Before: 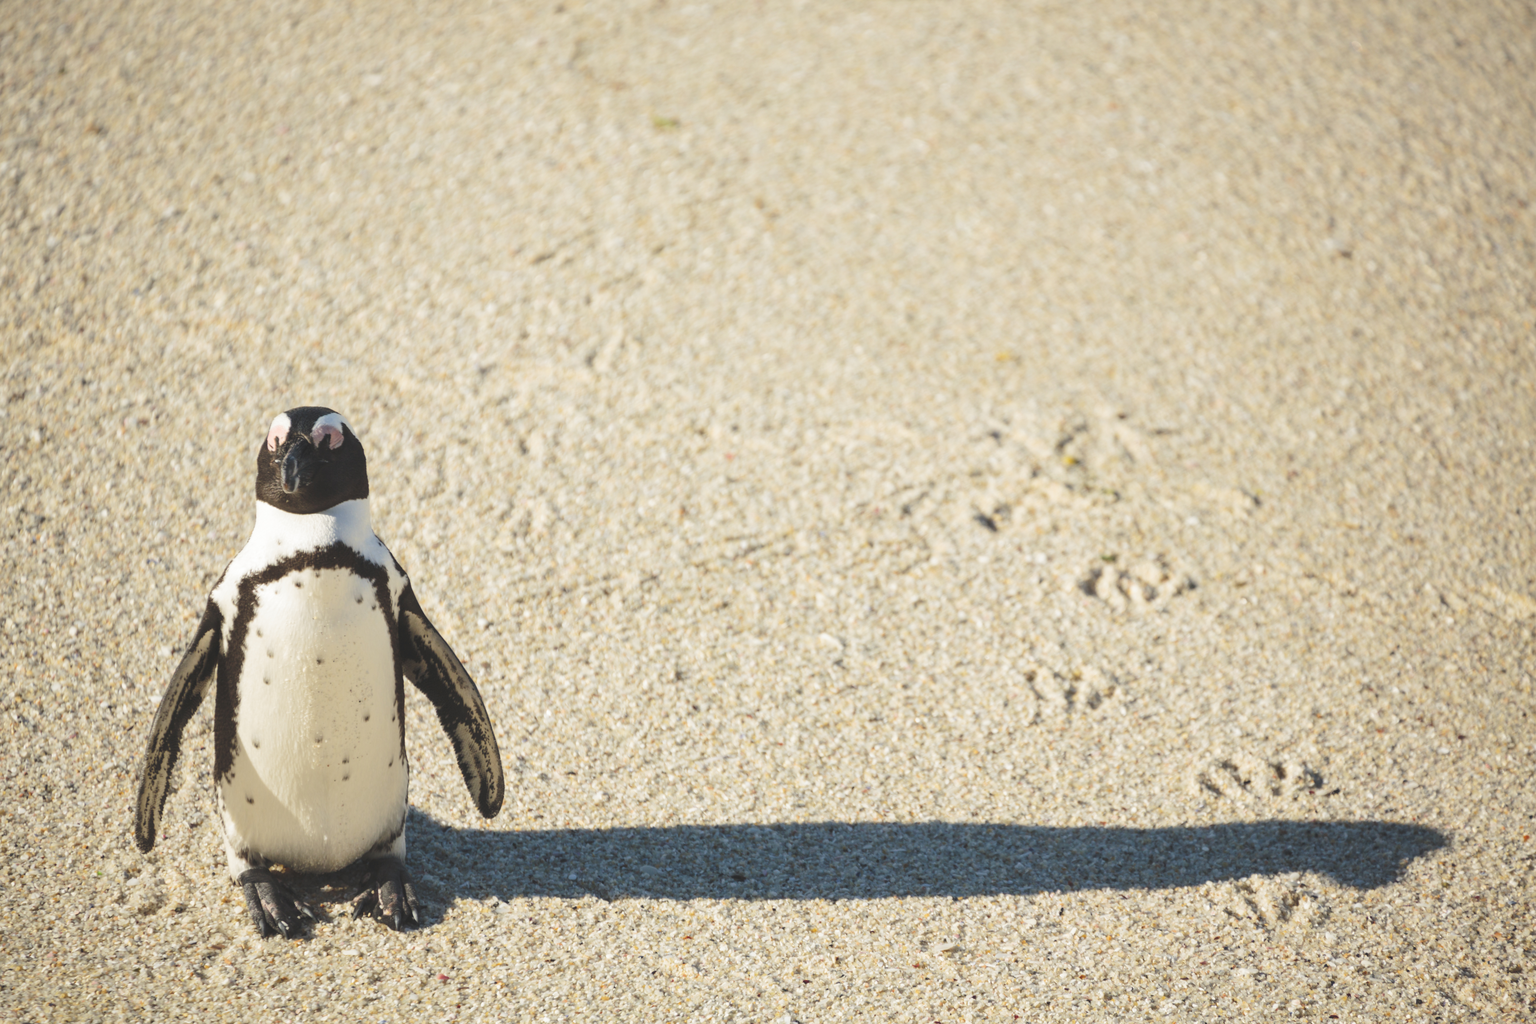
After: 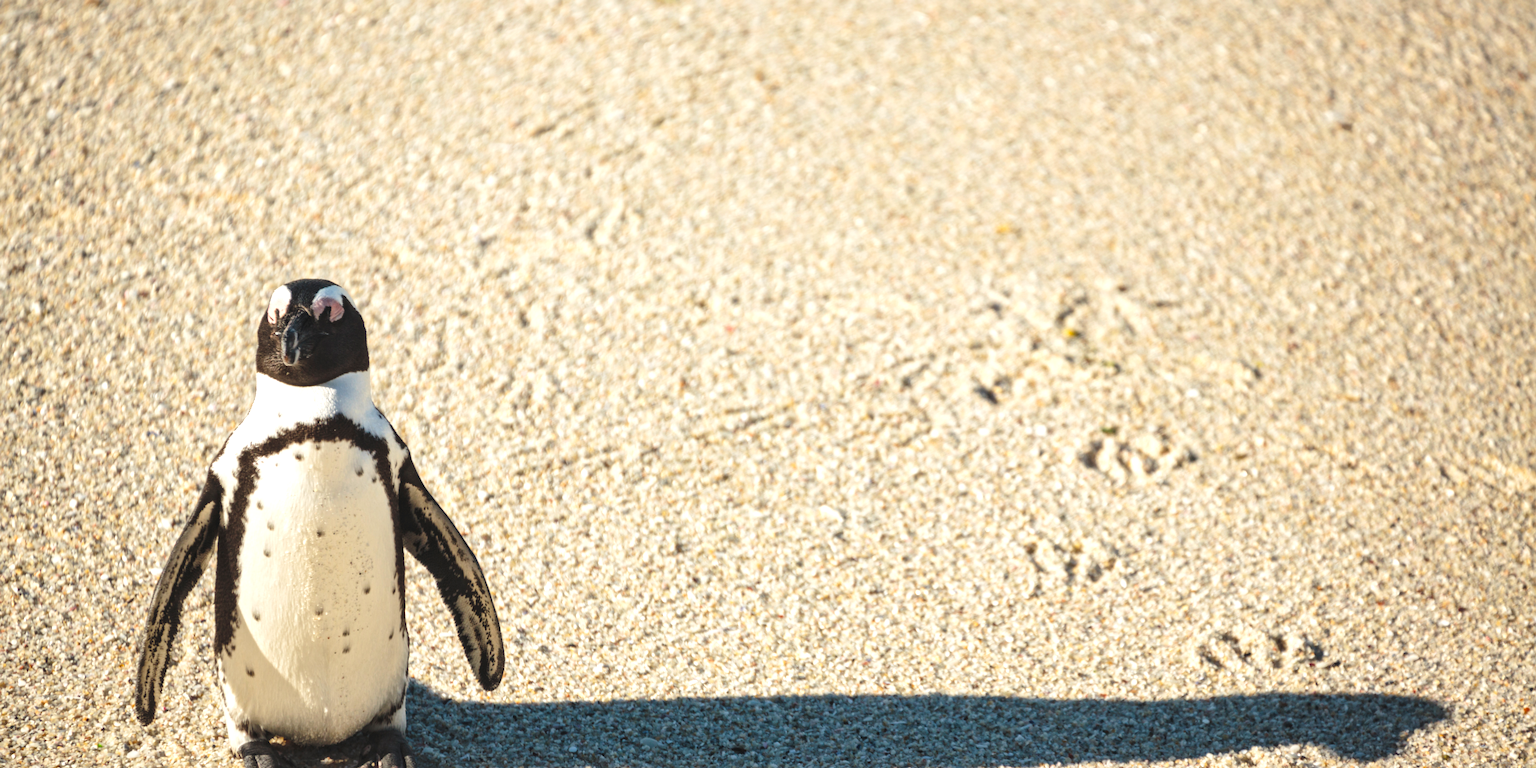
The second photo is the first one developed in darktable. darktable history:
crop and rotate: top 12.5%, bottom 12.5%
local contrast: mode bilateral grid, contrast 20, coarseness 20, detail 150%, midtone range 0.2
color balance rgb: linear chroma grading › global chroma 10%, global vibrance 10%, contrast 15%, saturation formula JzAzBz (2021)
